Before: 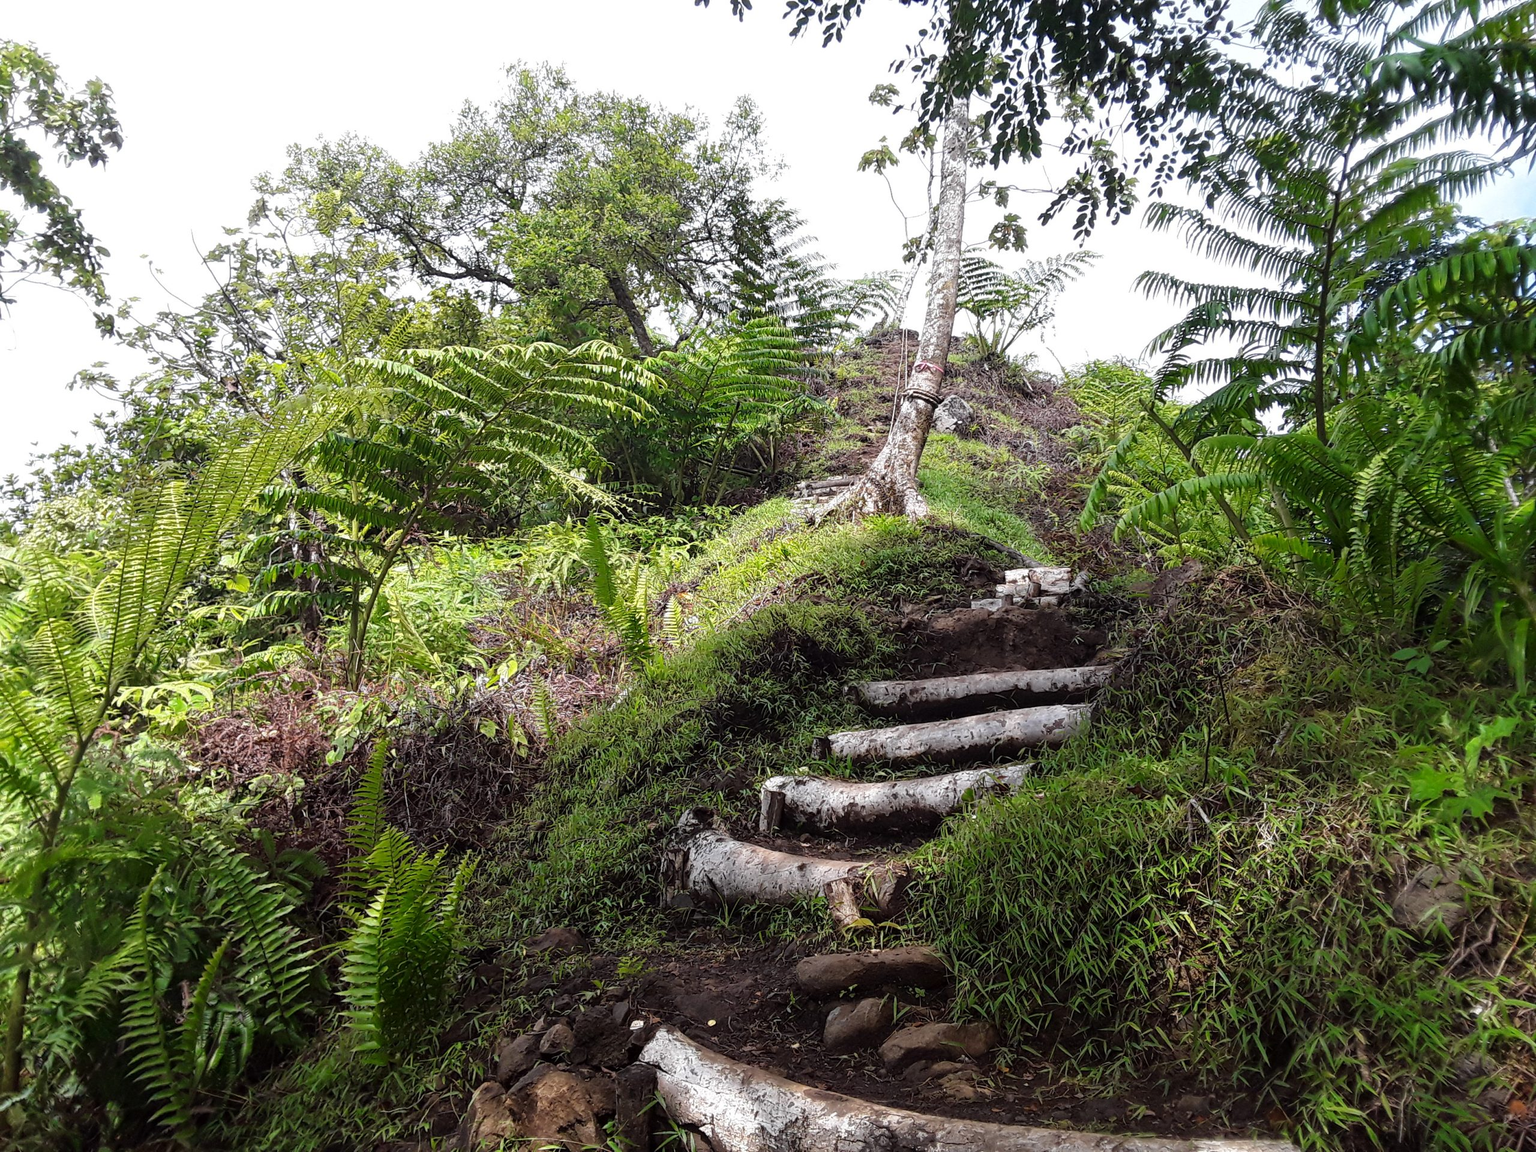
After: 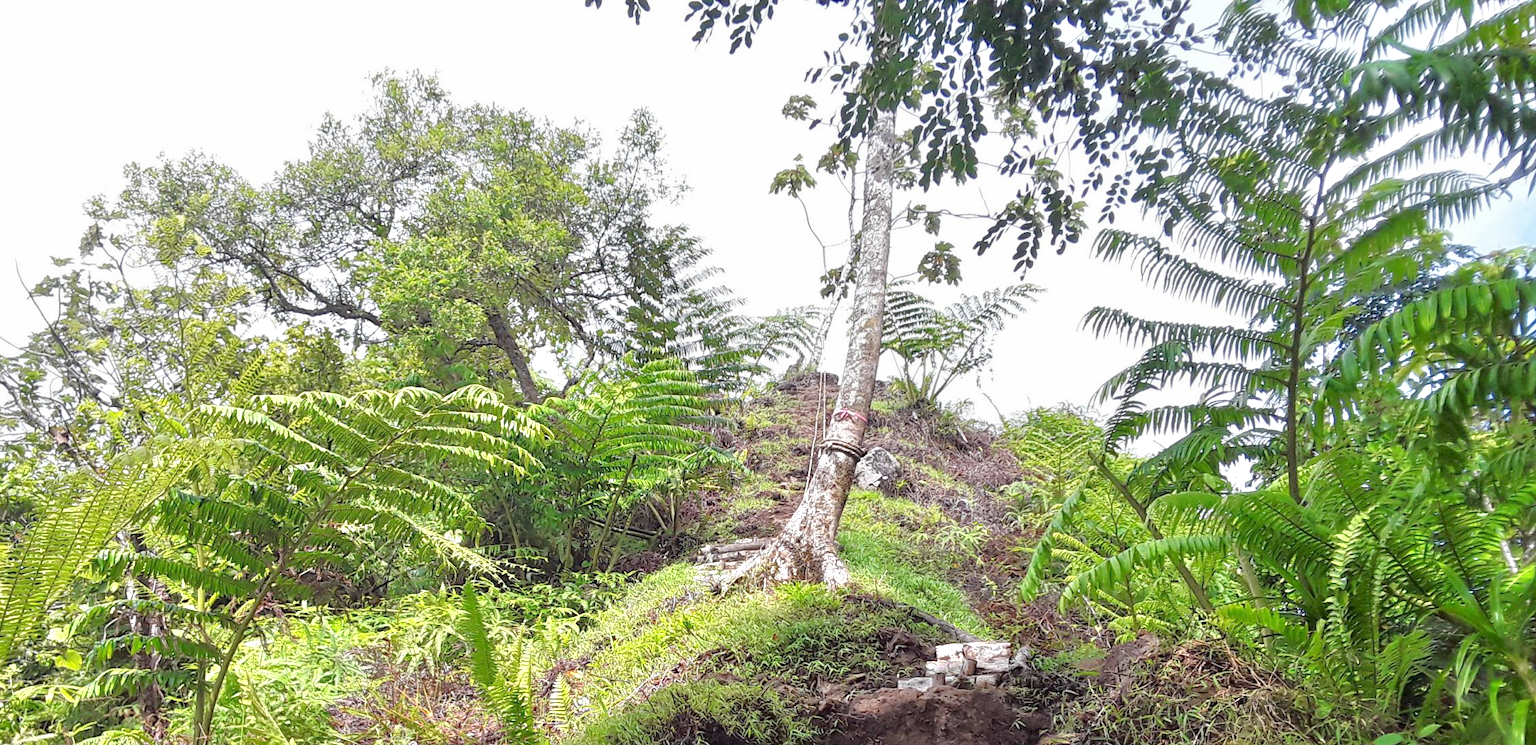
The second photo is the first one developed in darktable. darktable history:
crop and rotate: left 11.589%, bottom 42.758%
tone equalizer: -8 EV 1.96 EV, -7 EV 1.98 EV, -6 EV 1.99 EV, -5 EV 1.97 EV, -4 EV 1.96 EV, -3 EV 1.49 EV, -2 EV 0.985 EV, -1 EV 0.498 EV
